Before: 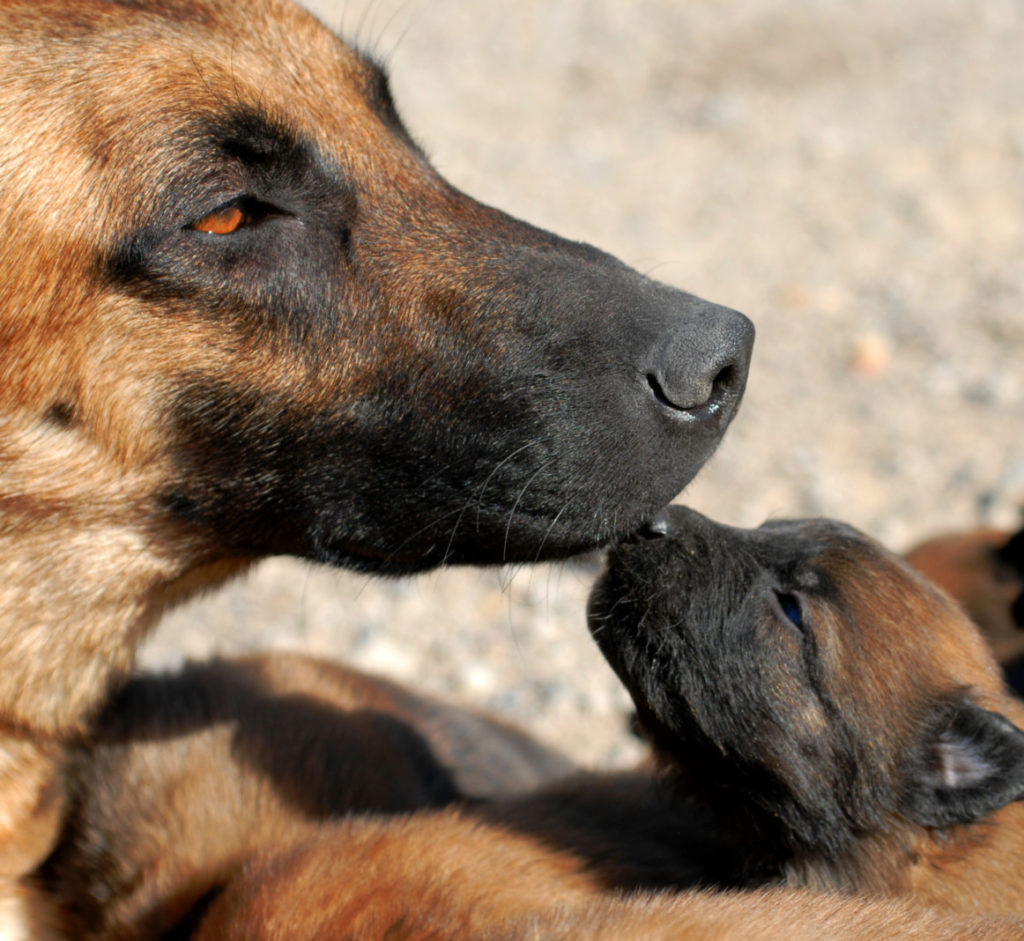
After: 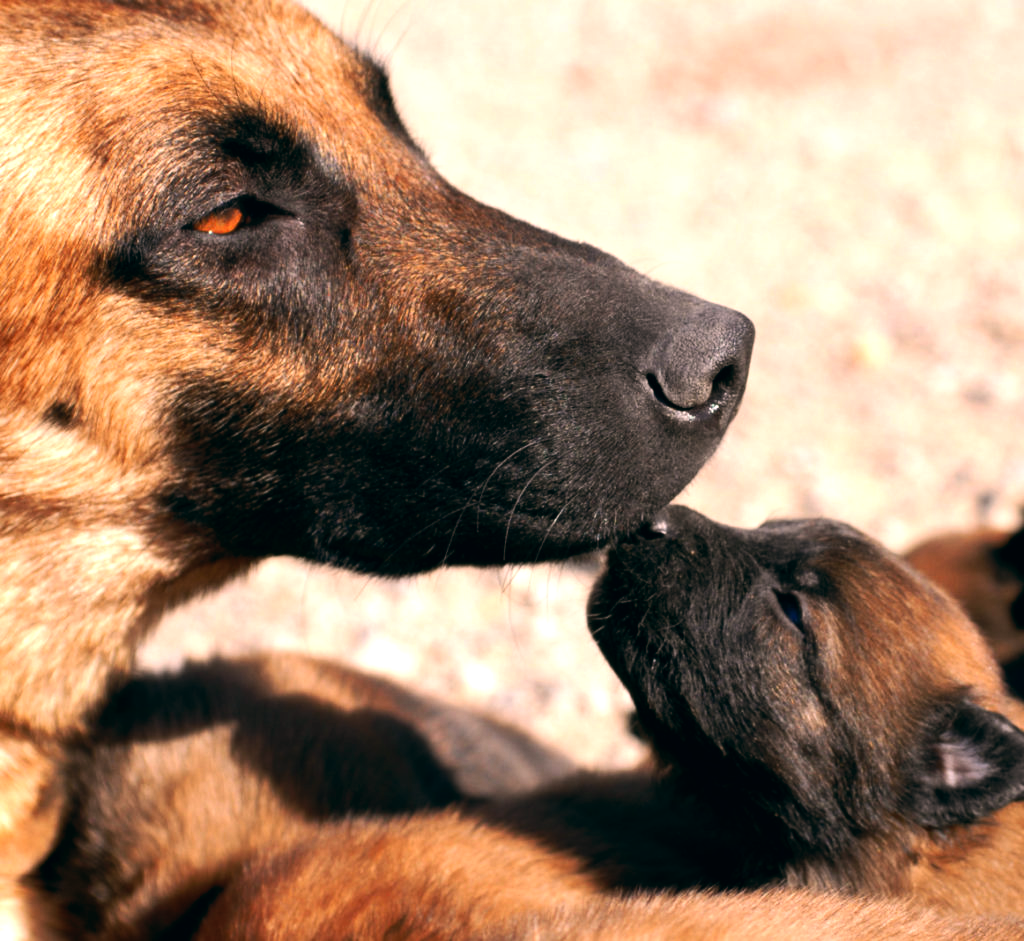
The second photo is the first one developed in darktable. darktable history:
color balance: lift [1, 0.998, 1.001, 1.002], gamma [1, 1.02, 1, 0.98], gain [1, 1.02, 1.003, 0.98]
tone equalizer: -8 EV -0.75 EV, -7 EV -0.7 EV, -6 EV -0.6 EV, -5 EV -0.4 EV, -3 EV 0.4 EV, -2 EV 0.6 EV, -1 EV 0.7 EV, +0 EV 0.75 EV, edges refinement/feathering 500, mask exposure compensation -1.57 EV, preserve details no
color correction: highlights a* 12.23, highlights b* 5.41
